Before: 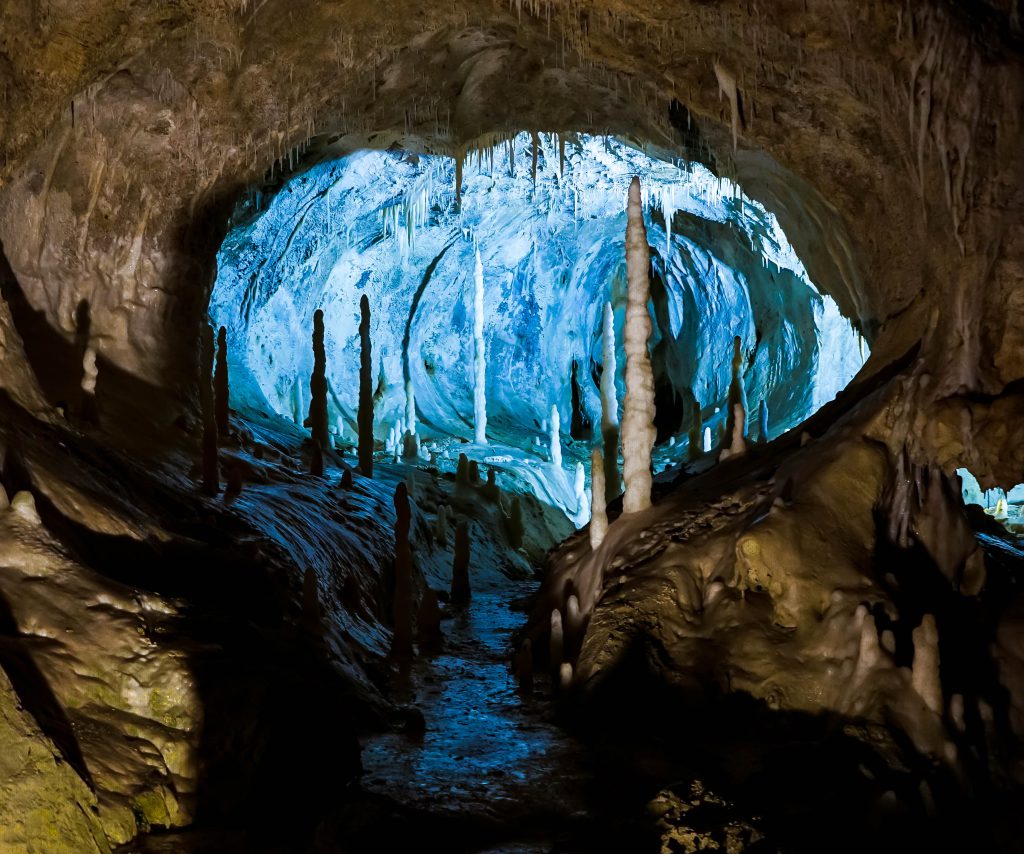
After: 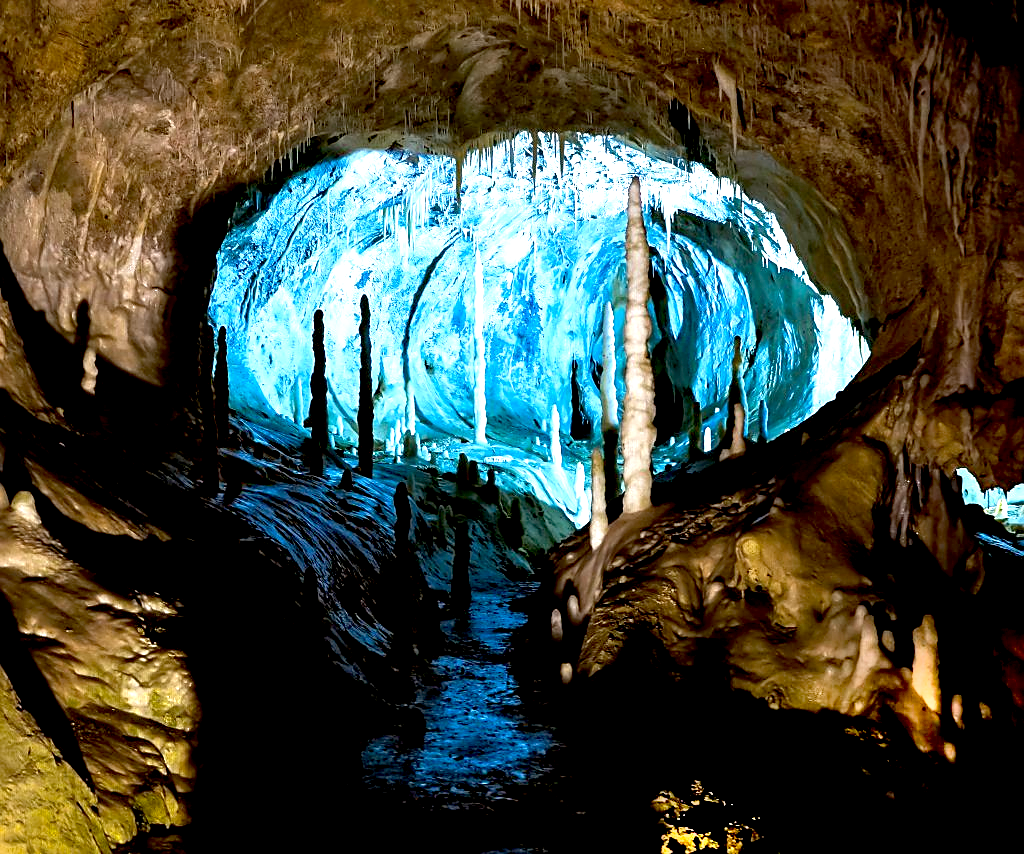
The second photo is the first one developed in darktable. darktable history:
sharpen: radius 1.458, amount 0.398, threshold 1.271
exposure: black level correction 0.011, exposure 1.088 EV, compensate exposure bias true, compensate highlight preservation false
shadows and highlights: radius 331.84, shadows 53.55, highlights -100, compress 94.63%, highlights color adjustment 73.23%, soften with gaussian
